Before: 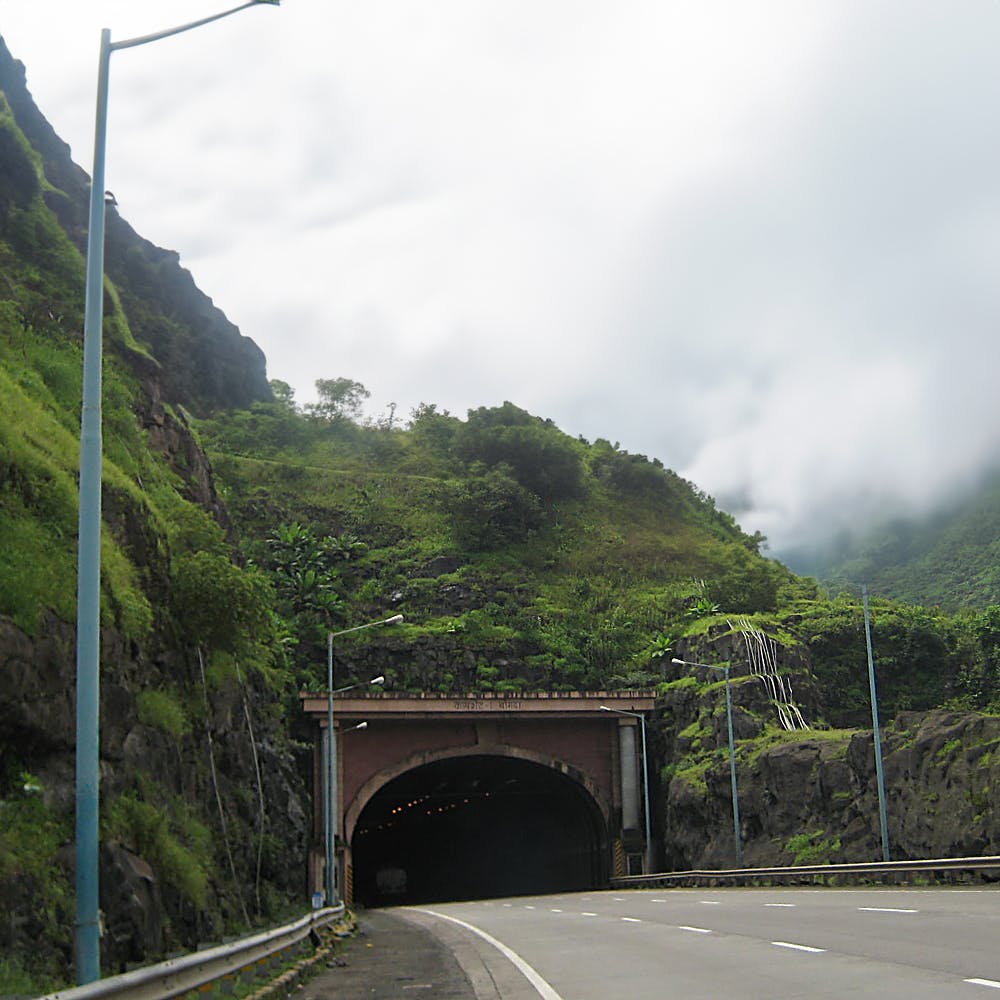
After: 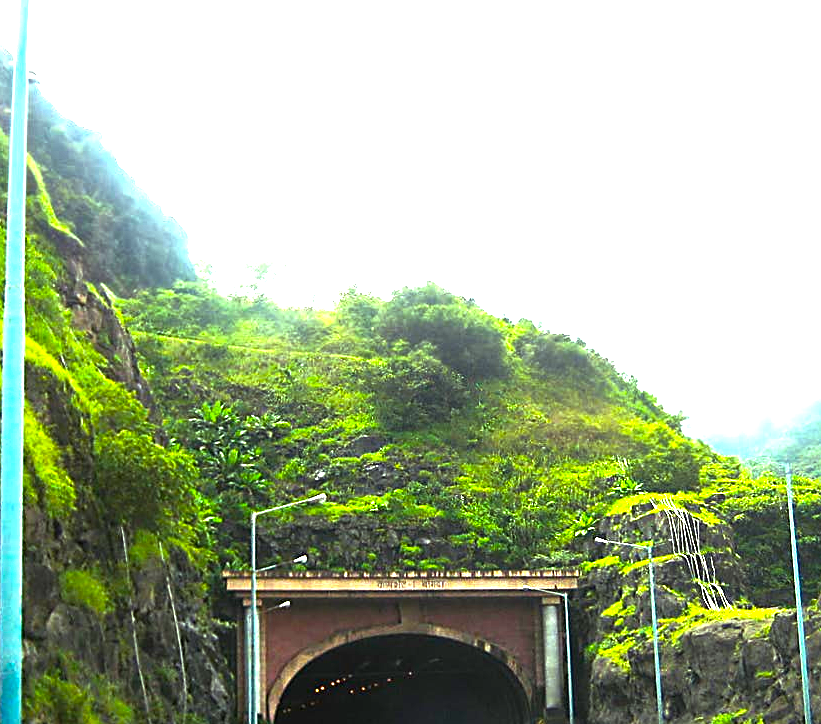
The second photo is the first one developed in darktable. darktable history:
crop: left 7.8%, top 12.158%, right 10.097%, bottom 15.429%
color balance rgb: highlights gain › luminance 15.2%, highlights gain › chroma 7.07%, highlights gain › hue 123.09°, perceptual saturation grading › global saturation 0.82%, perceptual saturation grading › highlights -17.468%, perceptual saturation grading › mid-tones 33.726%, perceptual saturation grading › shadows 50.545%, perceptual brilliance grading › global brilliance 34.359%, perceptual brilliance grading › highlights 50.441%, perceptual brilliance grading › mid-tones 59.87%, perceptual brilliance grading › shadows 34.189%, global vibrance 11.011%
